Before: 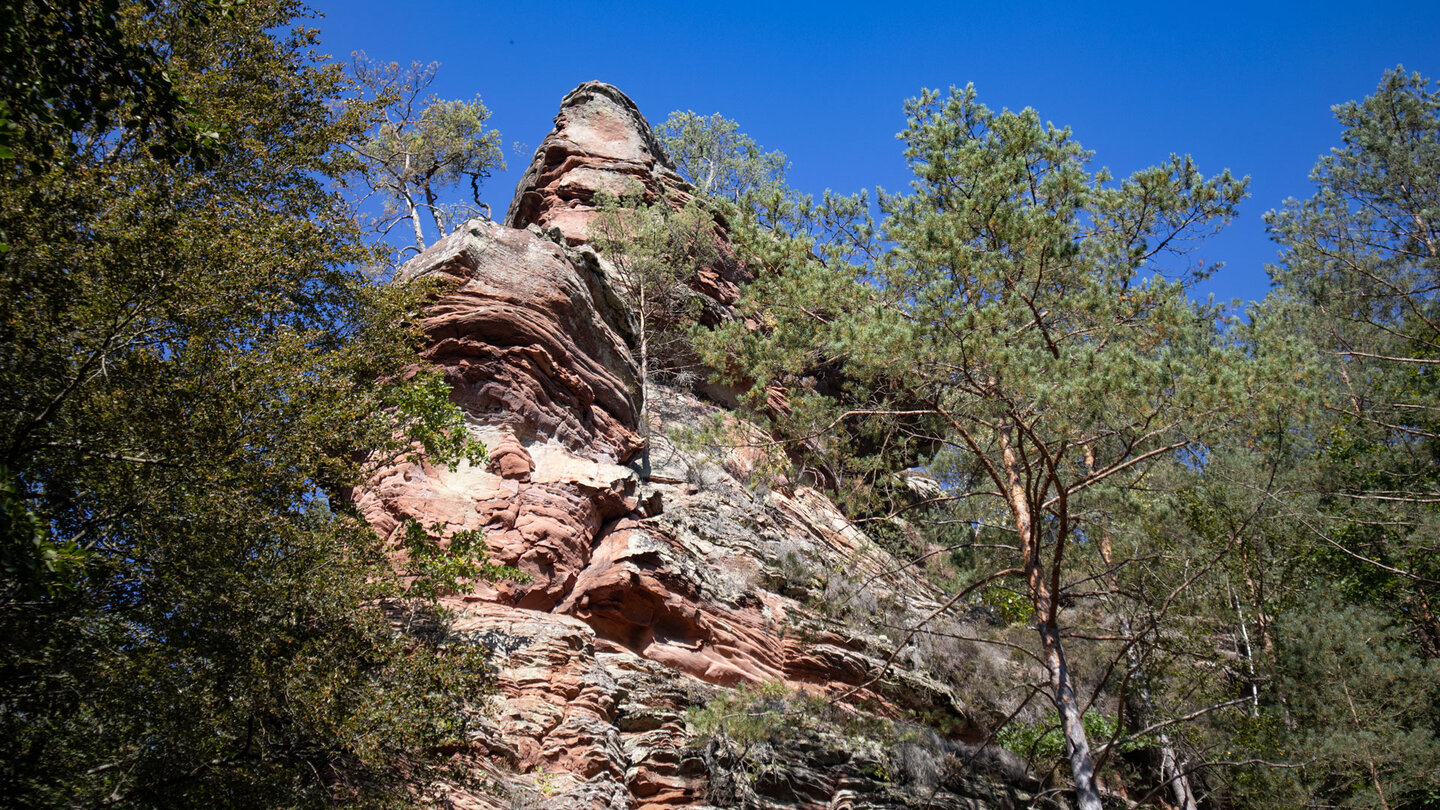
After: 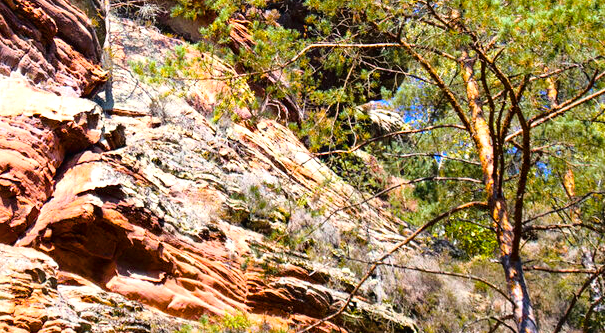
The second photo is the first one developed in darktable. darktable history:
local contrast: mode bilateral grid, contrast 20, coarseness 51, detail 129%, midtone range 0.2
crop: left 37.336%, top 45.335%, right 20.643%, bottom 13.493%
color zones: curves: ch0 [(0, 0.5) (0.143, 0.5) (0.286, 0.5) (0.429, 0.504) (0.571, 0.5) (0.714, 0.509) (0.857, 0.5) (1, 0.5)]; ch1 [(0, 0.425) (0.143, 0.425) (0.286, 0.375) (0.429, 0.405) (0.571, 0.5) (0.714, 0.47) (0.857, 0.425) (1, 0.435)]; ch2 [(0, 0.5) (0.143, 0.5) (0.286, 0.5) (0.429, 0.517) (0.571, 0.5) (0.714, 0.51) (0.857, 0.5) (1, 0.5)]
exposure: exposure 0.65 EV, compensate highlight preservation false
color balance rgb: perceptual saturation grading › global saturation 64.385%, perceptual saturation grading › highlights 59.745%, perceptual saturation grading › mid-tones 49.964%, perceptual saturation grading › shadows 49.782%
tone curve: curves: ch0 [(0, 0.021) (0.049, 0.044) (0.152, 0.14) (0.328, 0.377) (0.473, 0.543) (0.641, 0.705) (0.85, 0.894) (1, 0.969)]; ch1 [(0, 0) (0.302, 0.331) (0.427, 0.433) (0.472, 0.47) (0.502, 0.503) (0.527, 0.521) (0.564, 0.58) (0.614, 0.626) (0.677, 0.701) (0.859, 0.885) (1, 1)]; ch2 [(0, 0) (0.33, 0.301) (0.447, 0.44) (0.487, 0.496) (0.502, 0.516) (0.535, 0.563) (0.565, 0.593) (0.618, 0.628) (1, 1)], color space Lab, linked channels
